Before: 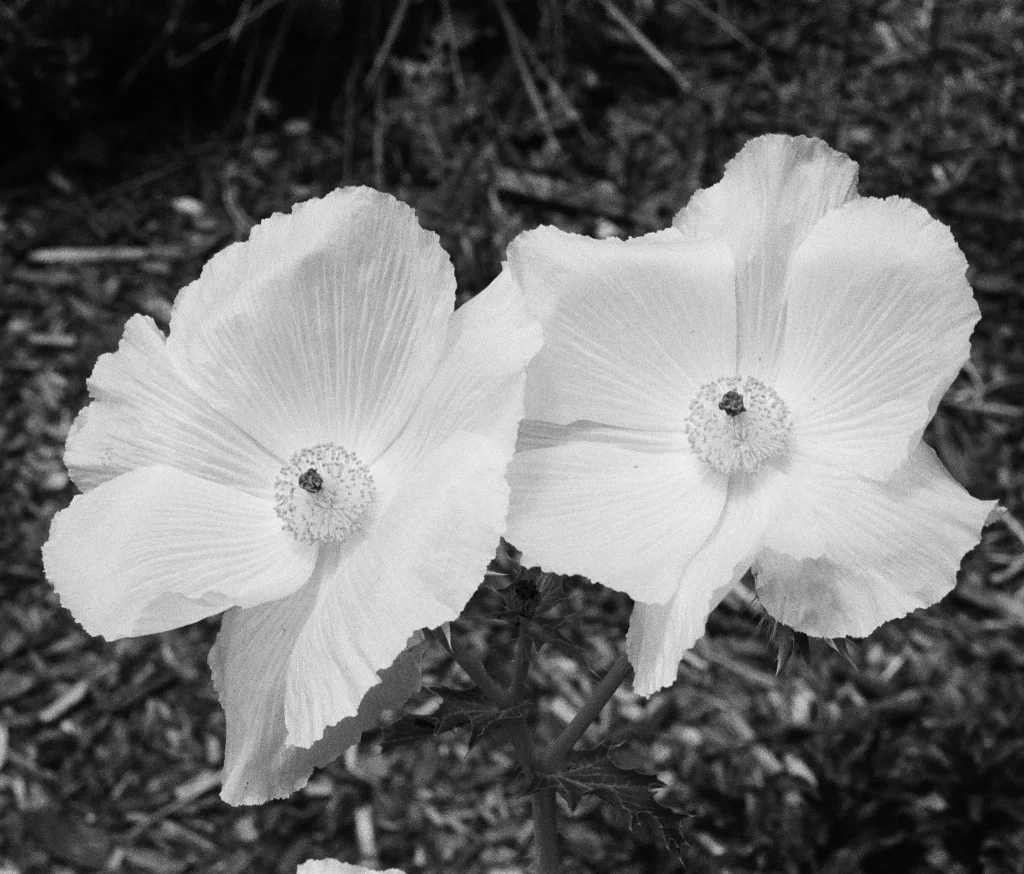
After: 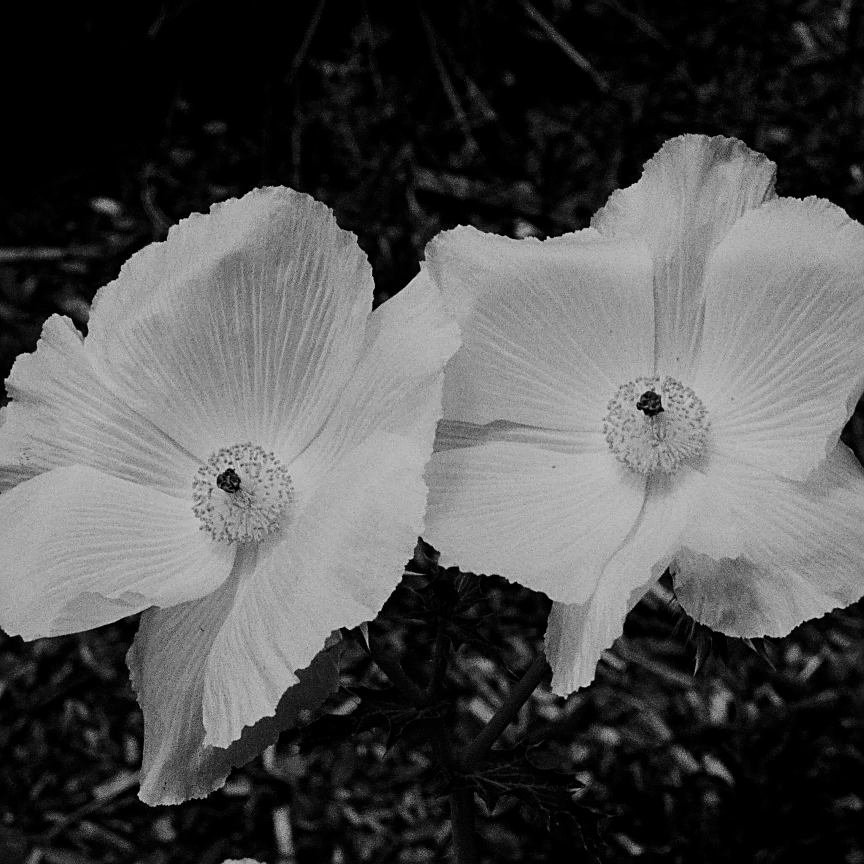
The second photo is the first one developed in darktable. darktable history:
color zones: curves: ch2 [(0, 0.488) (0.143, 0.417) (0.286, 0.212) (0.429, 0.179) (0.571, 0.154) (0.714, 0.415) (0.857, 0.495) (1, 0.488)]
contrast brightness saturation: brightness -1, saturation 1
white balance: emerald 1
exposure: black level correction 0, exposure 1 EV, compensate highlight preservation false
crop: left 8.026%, right 7.374%
monochrome: a -92.57, b 58.91
sharpen: on, module defaults
filmic rgb: black relative exposure -7.65 EV, white relative exposure 4.56 EV, hardness 3.61
